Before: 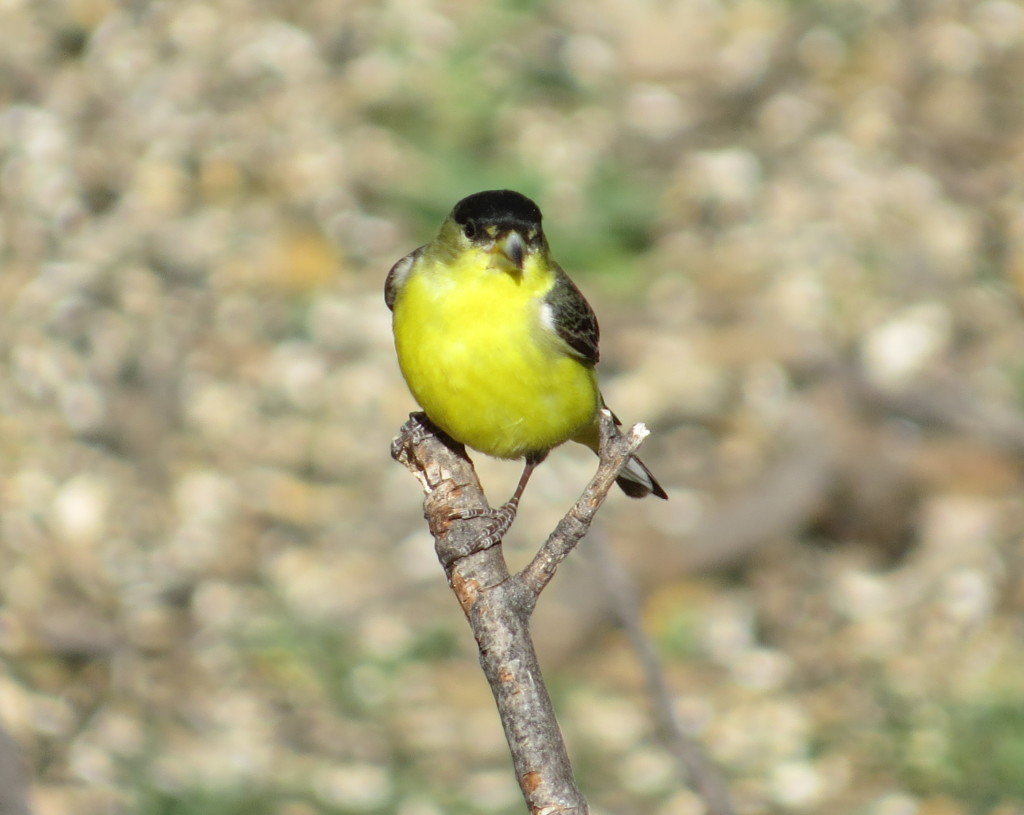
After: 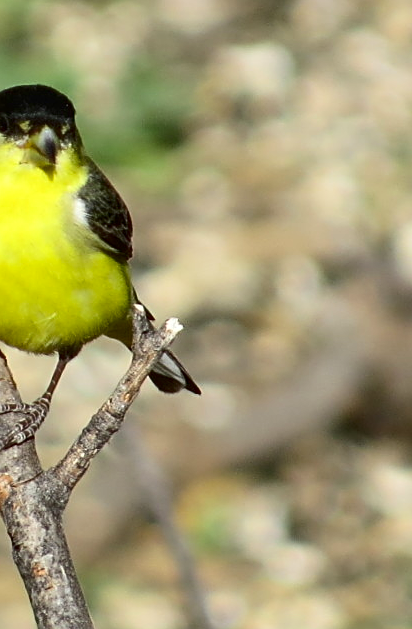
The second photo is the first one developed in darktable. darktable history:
crop: left 45.653%, top 12.942%, right 14.109%, bottom 9.873%
sharpen: on, module defaults
contrast brightness saturation: contrast 0.204, brightness -0.105, saturation 0.102
shadows and highlights: radius 125.45, shadows 21.28, highlights -21.92, low approximation 0.01
